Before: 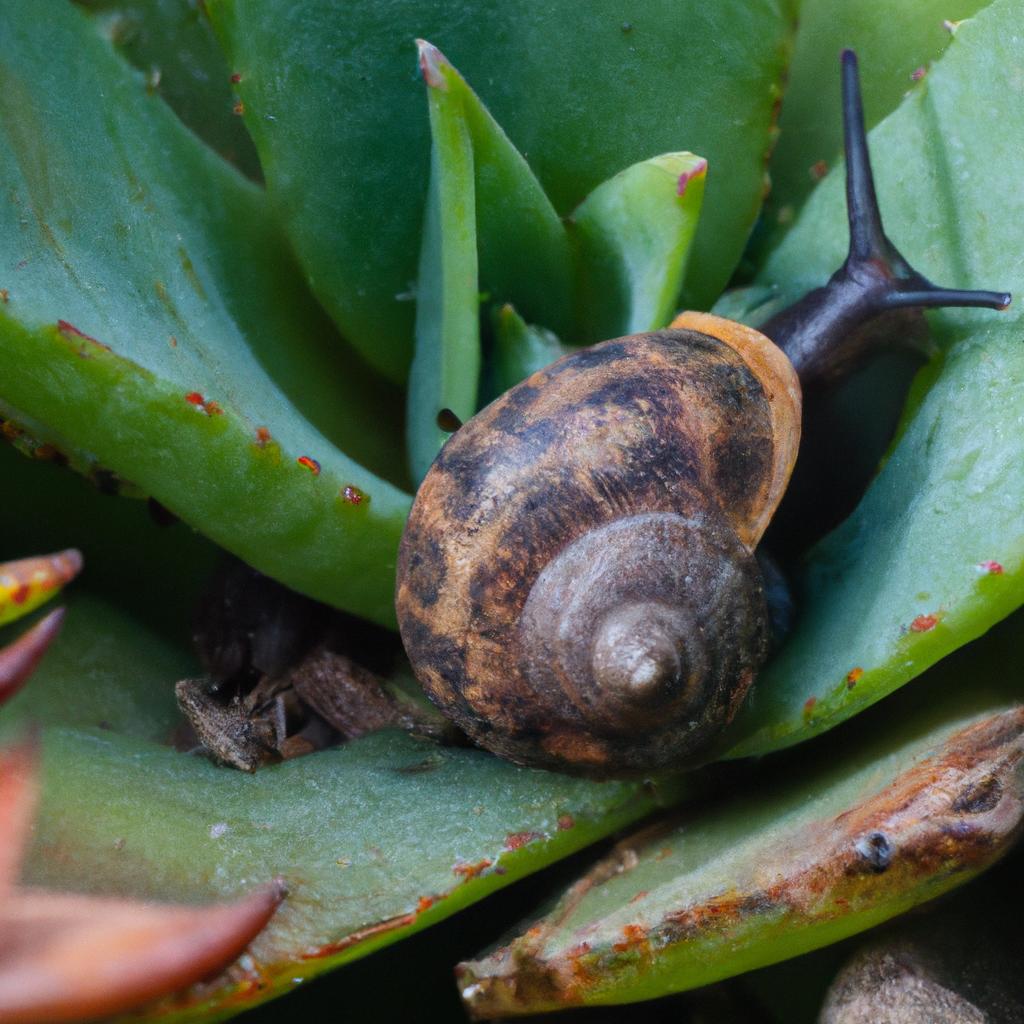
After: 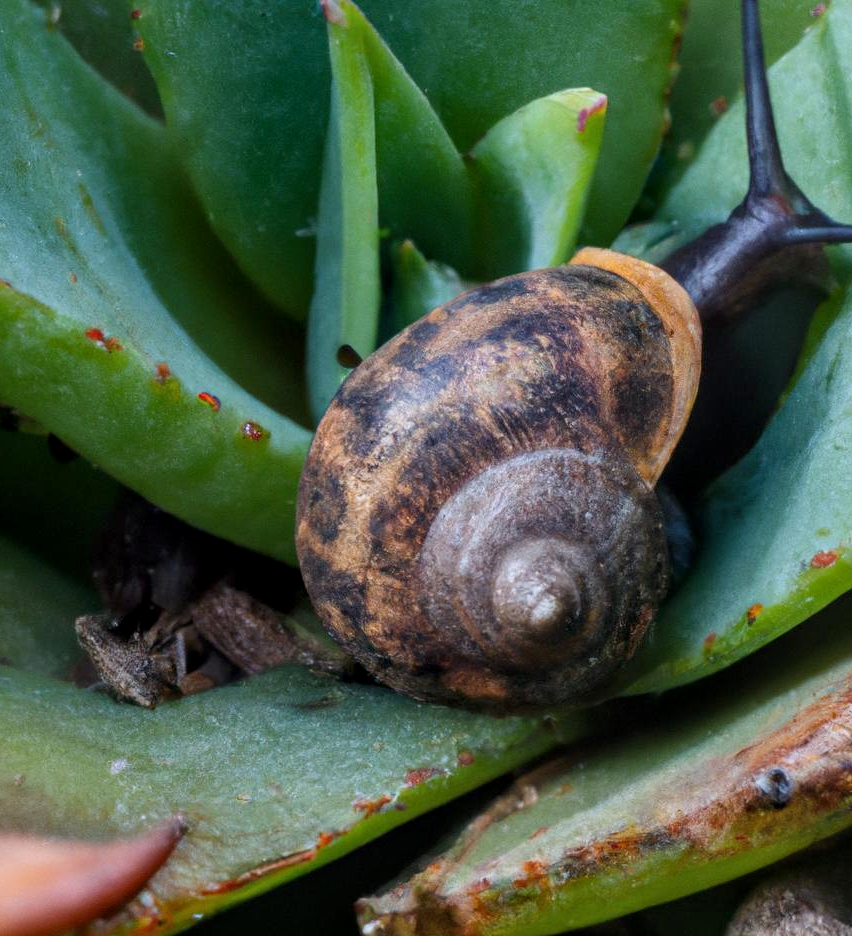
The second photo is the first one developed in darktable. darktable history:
local contrast: on, module defaults
crop: left 9.796%, top 6.279%, right 6.988%, bottom 2.304%
